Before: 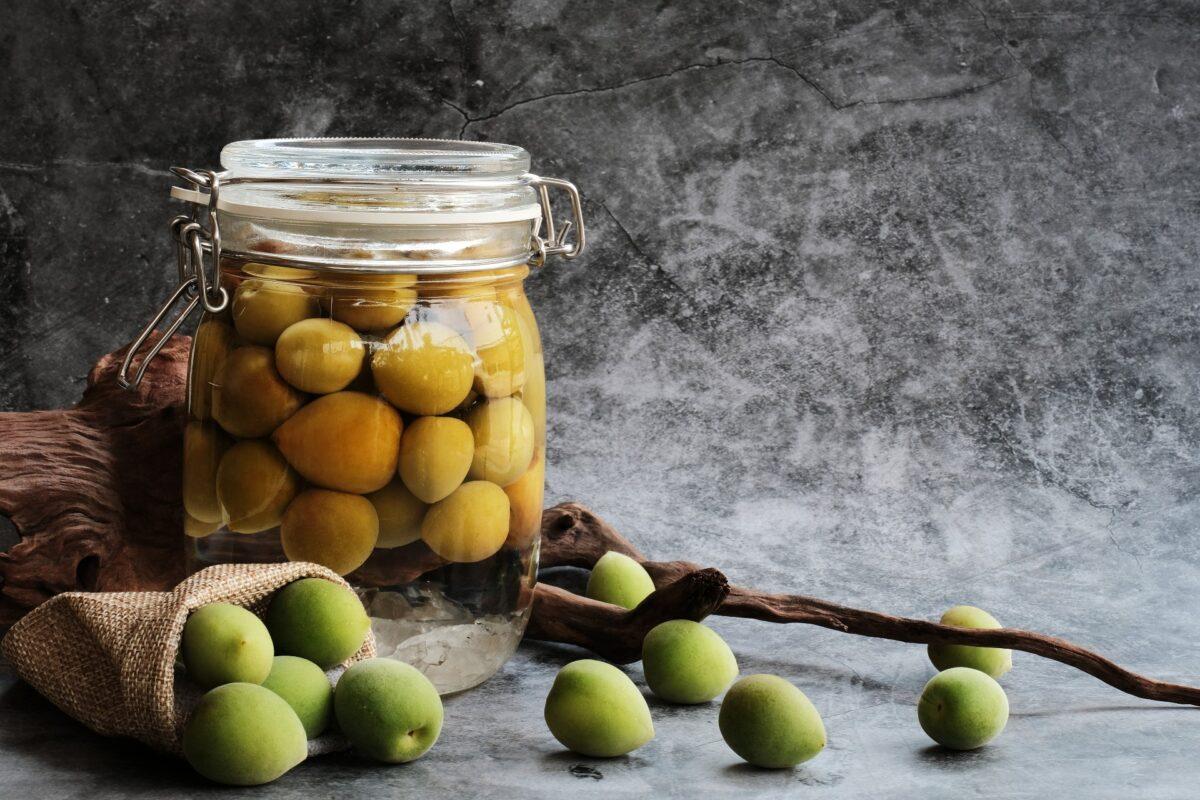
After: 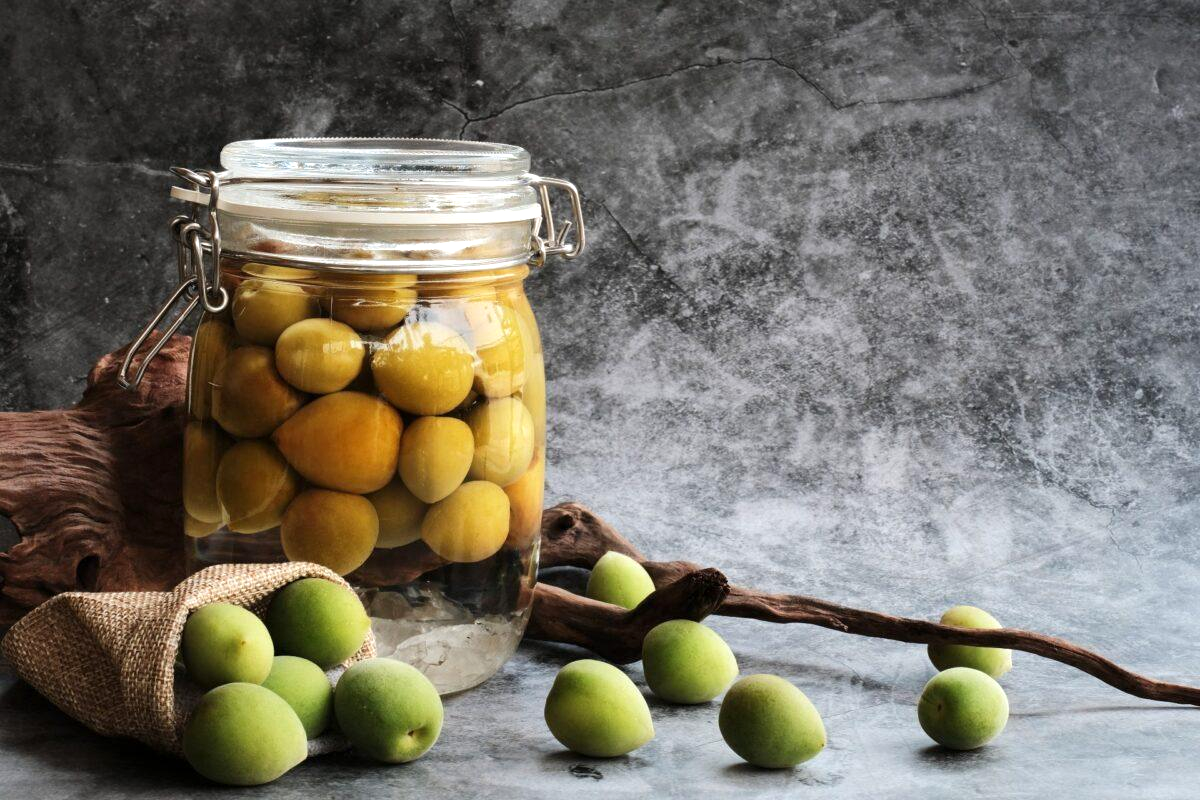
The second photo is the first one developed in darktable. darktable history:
exposure: exposure 0.293 EV, compensate highlight preservation false
